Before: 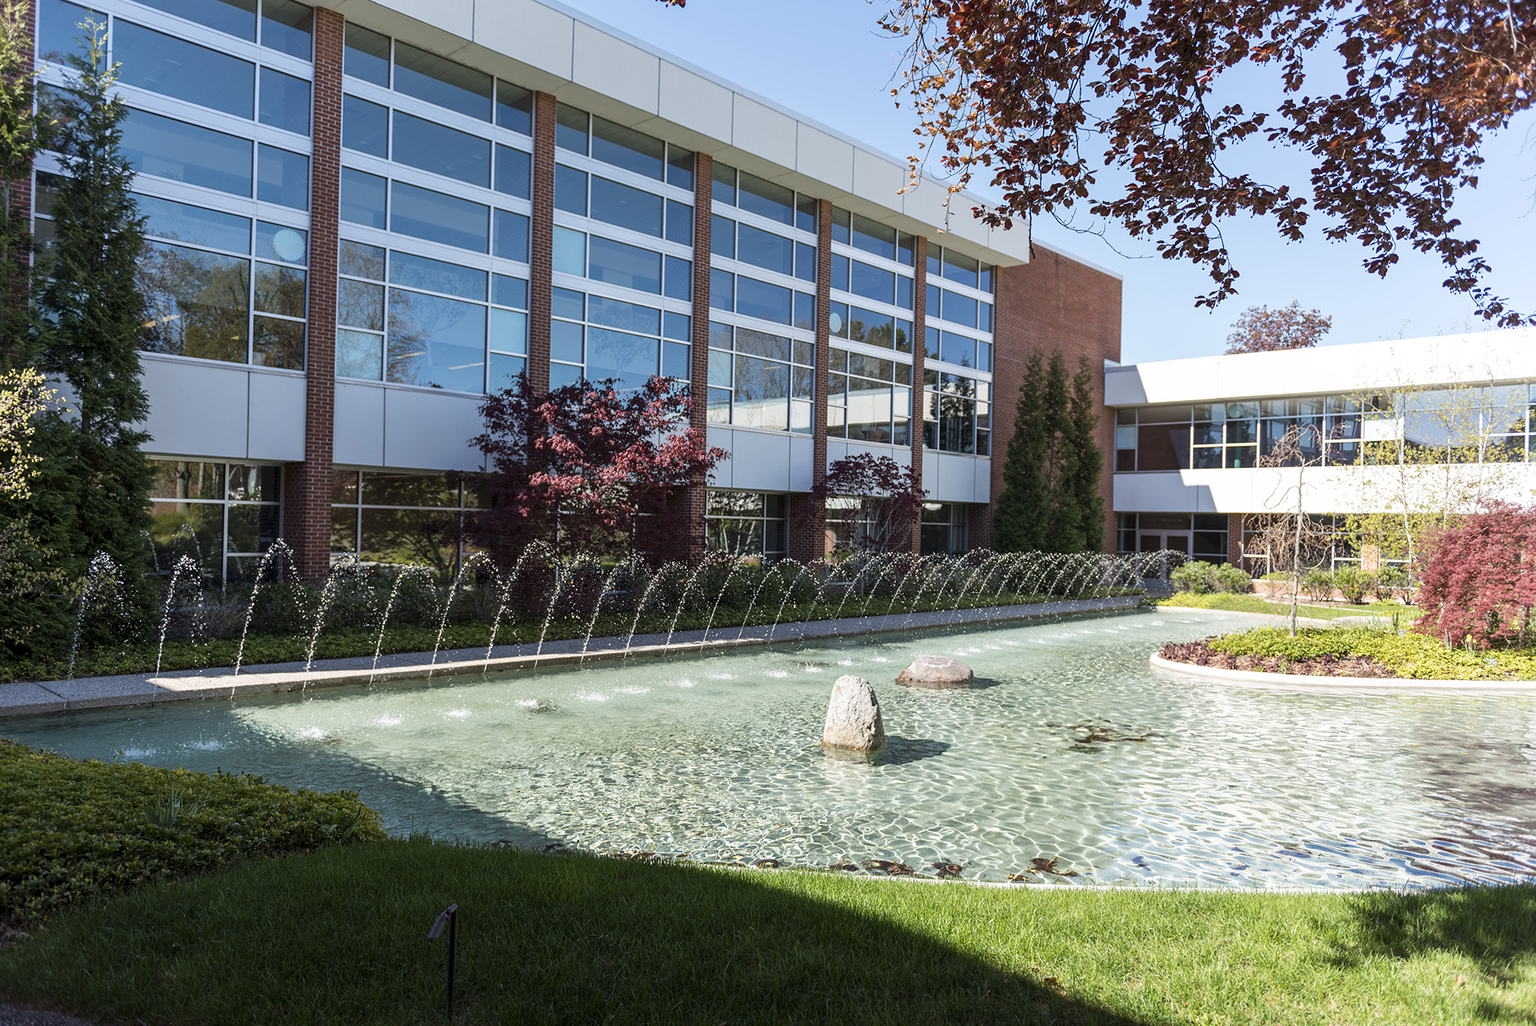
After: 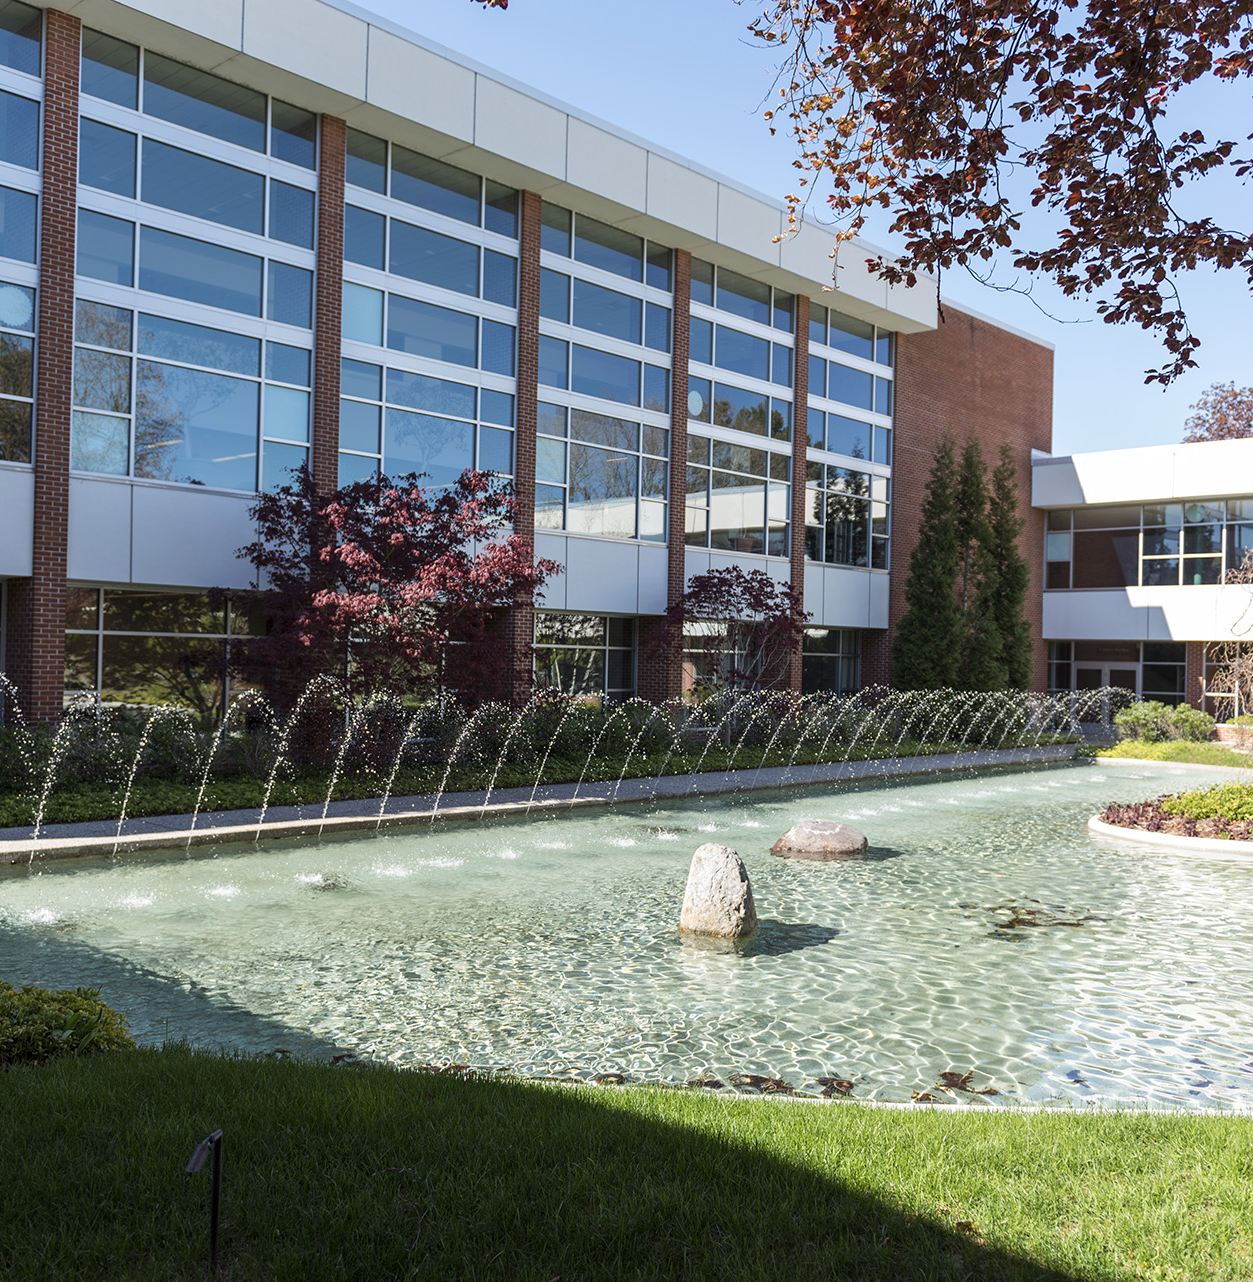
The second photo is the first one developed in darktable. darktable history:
crop and rotate: left 18.215%, right 16.474%
